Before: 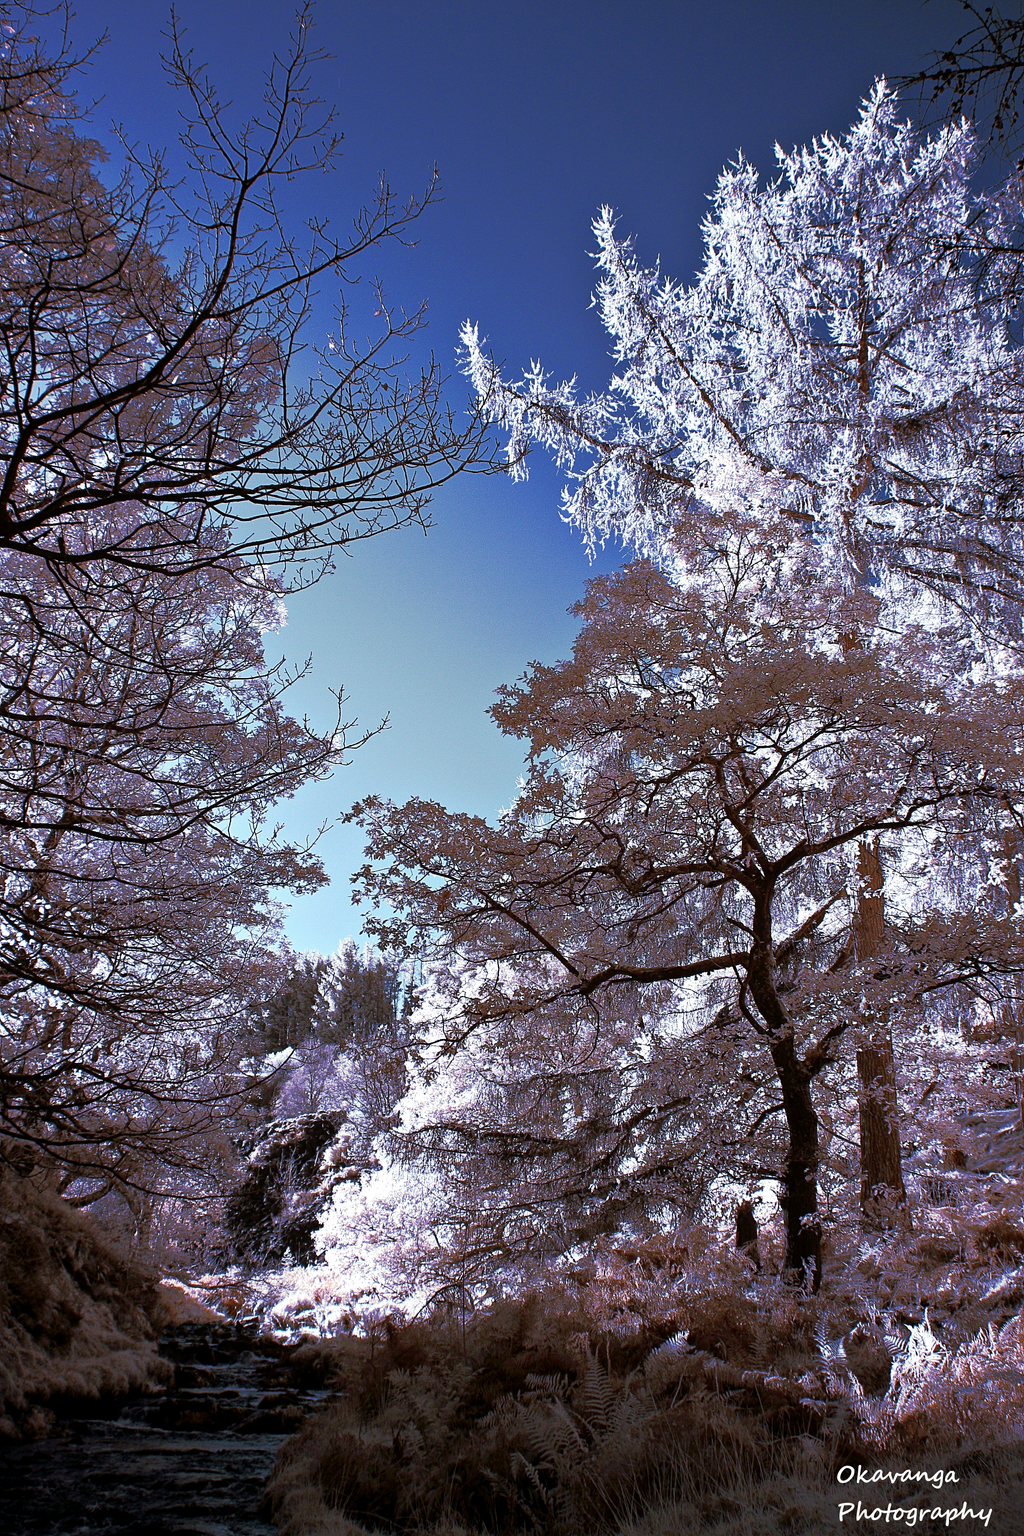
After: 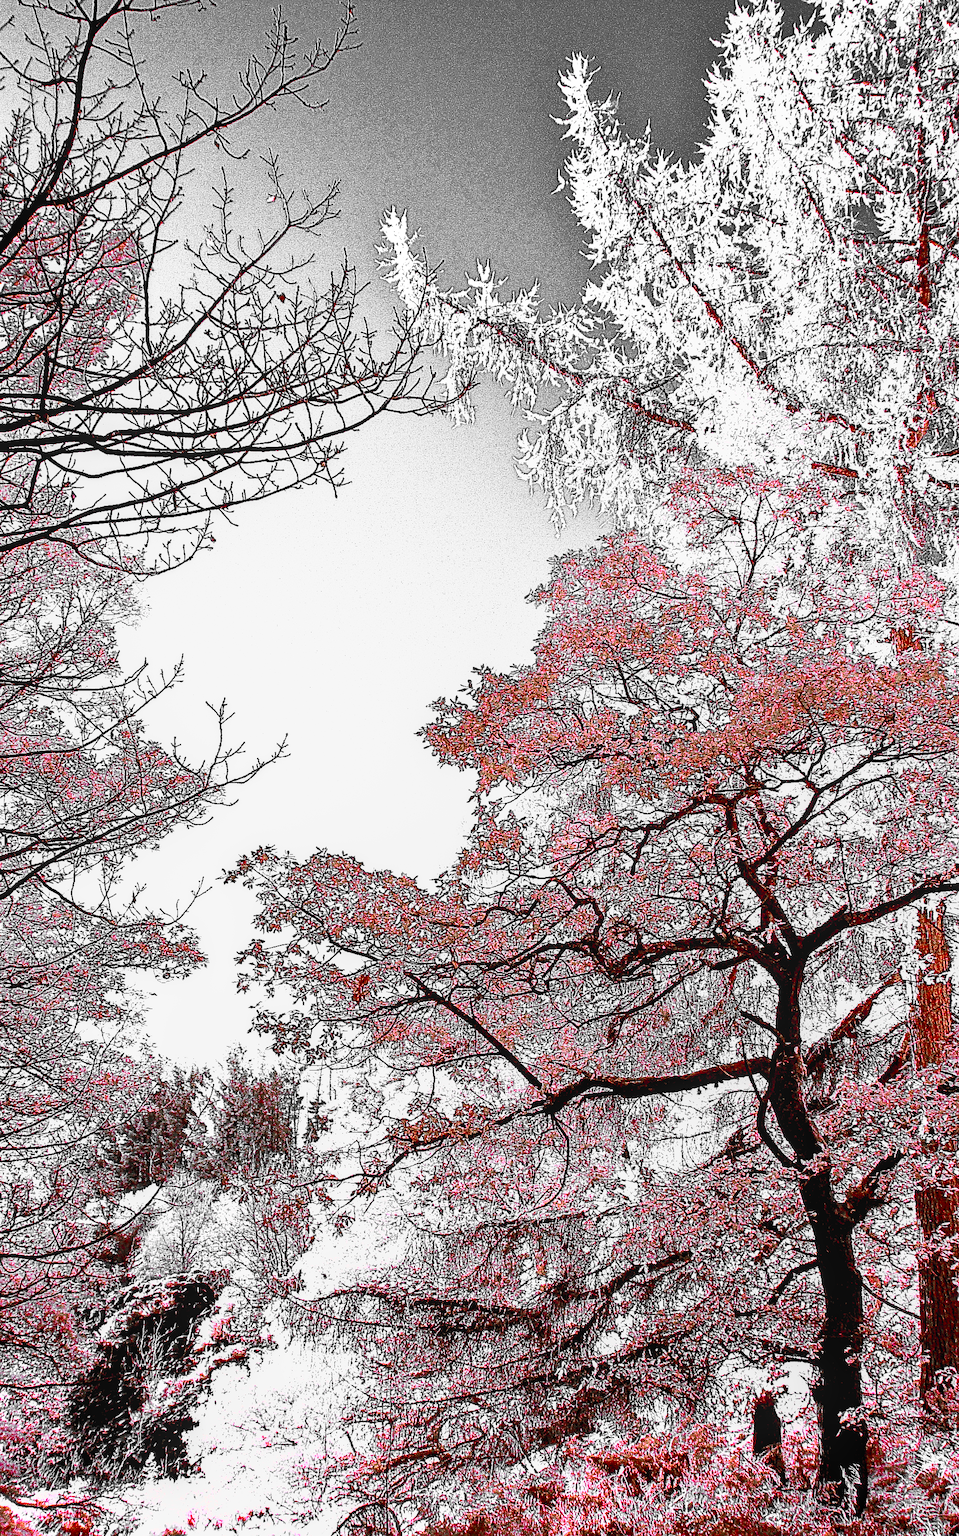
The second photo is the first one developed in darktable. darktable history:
contrast brightness saturation: contrast 0.843, brightness 0.607, saturation 0.608
local contrast: on, module defaults
crop and rotate: left 17.136%, top 10.793%, right 13.051%, bottom 14.718%
color zones: curves: ch1 [(0, 0.831) (0.08, 0.771) (0.157, 0.268) (0.241, 0.207) (0.562, -0.005) (0.714, -0.013) (0.876, 0.01) (1, 0.831)]
sharpen: on, module defaults
exposure: black level correction 0.009, compensate exposure bias true, compensate highlight preservation false
base curve: curves: ch0 [(0, 0) (0.026, 0.03) (0.109, 0.232) (0.351, 0.748) (0.669, 0.968) (1, 1)], preserve colors none
